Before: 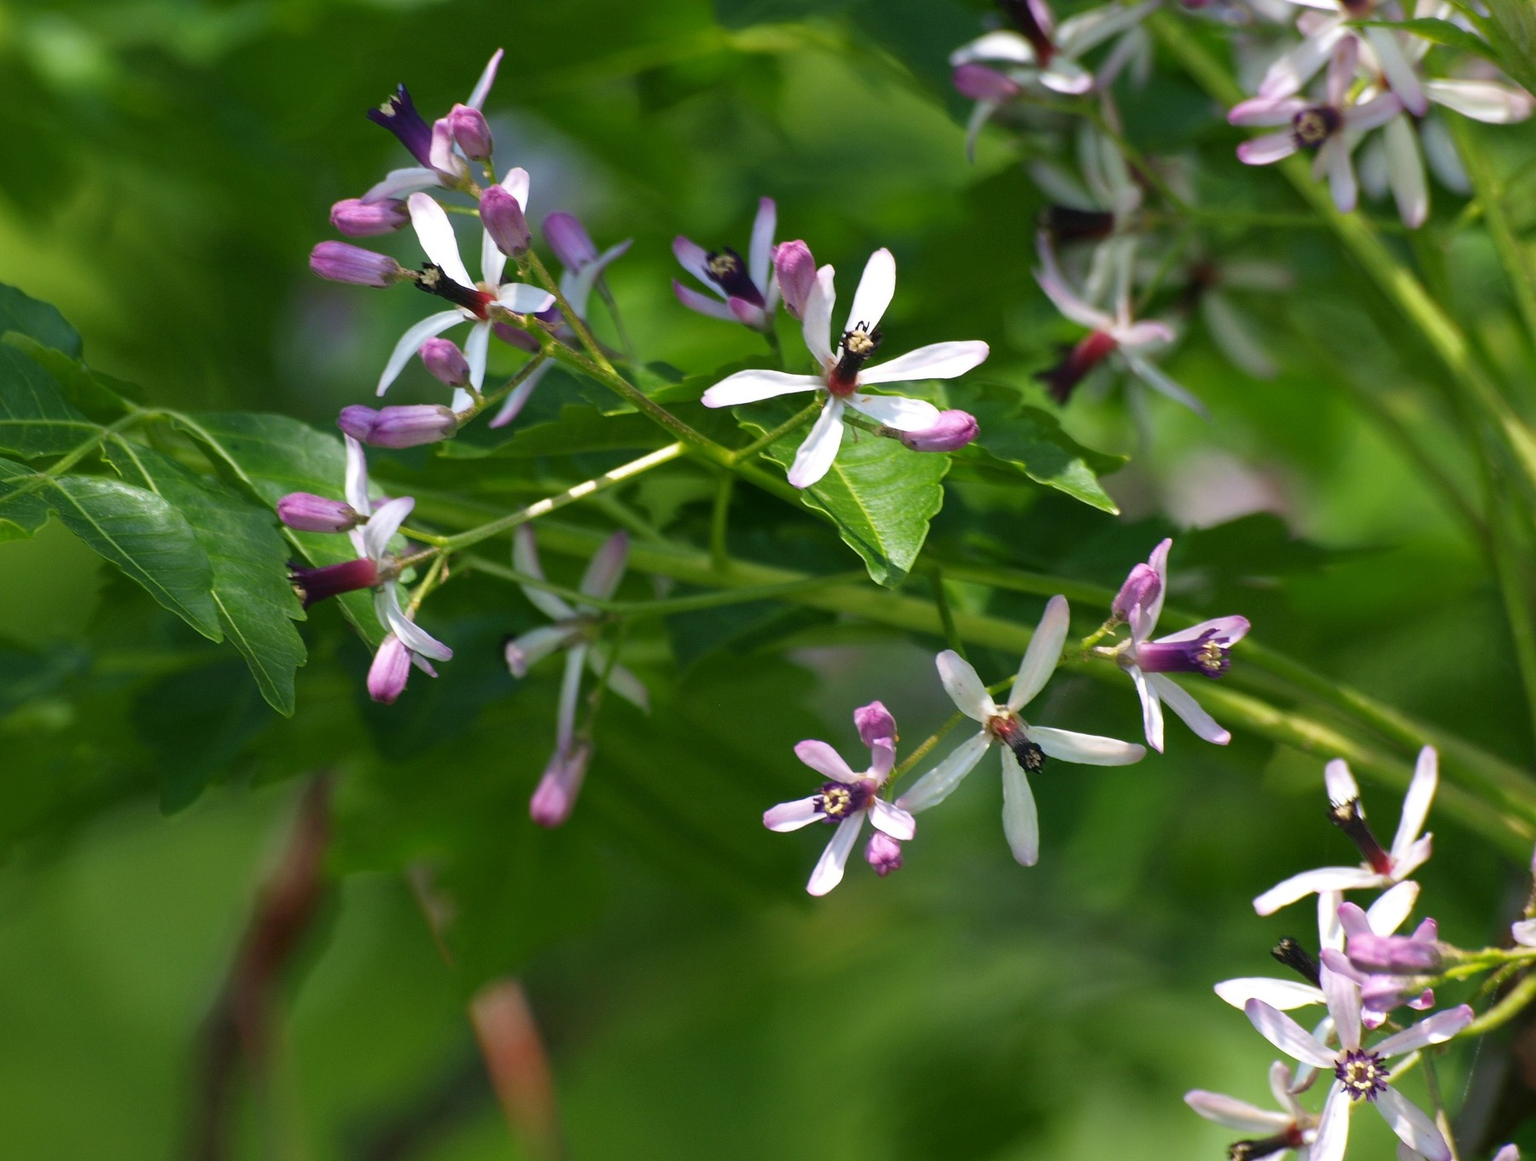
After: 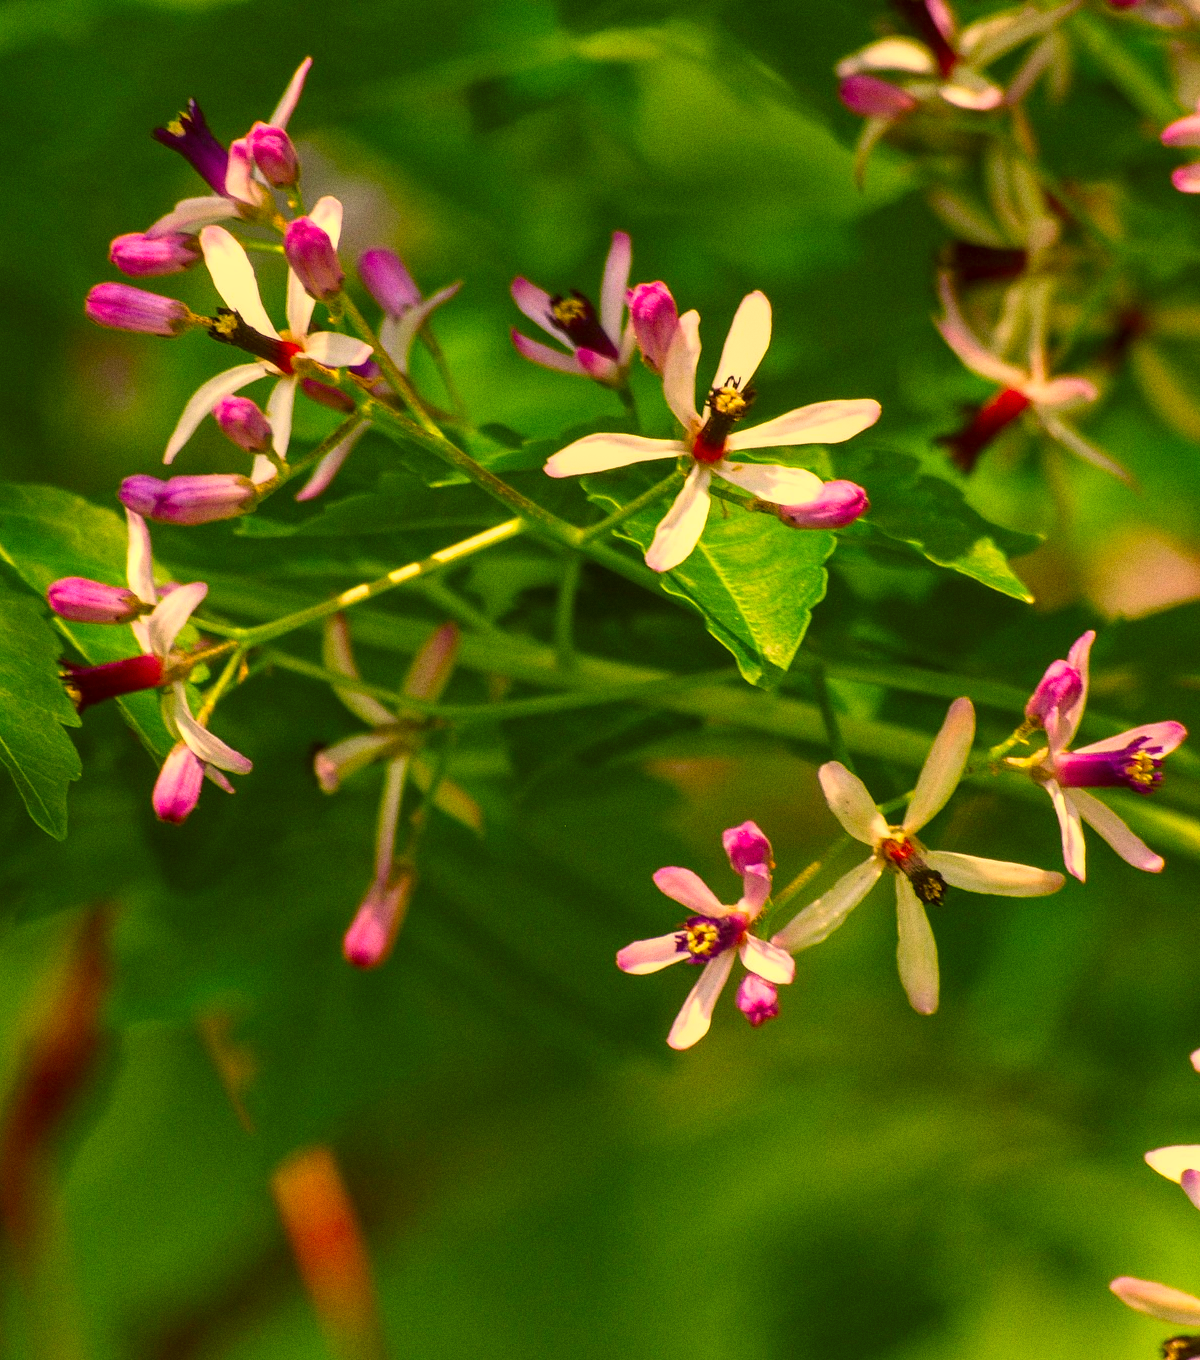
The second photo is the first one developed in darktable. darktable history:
white balance: emerald 1
local contrast: on, module defaults
grain: on, module defaults
color correction: highlights a* 10.44, highlights b* 30.04, shadows a* 2.73, shadows b* 17.51, saturation 1.72
crop and rotate: left 15.446%, right 17.836%
